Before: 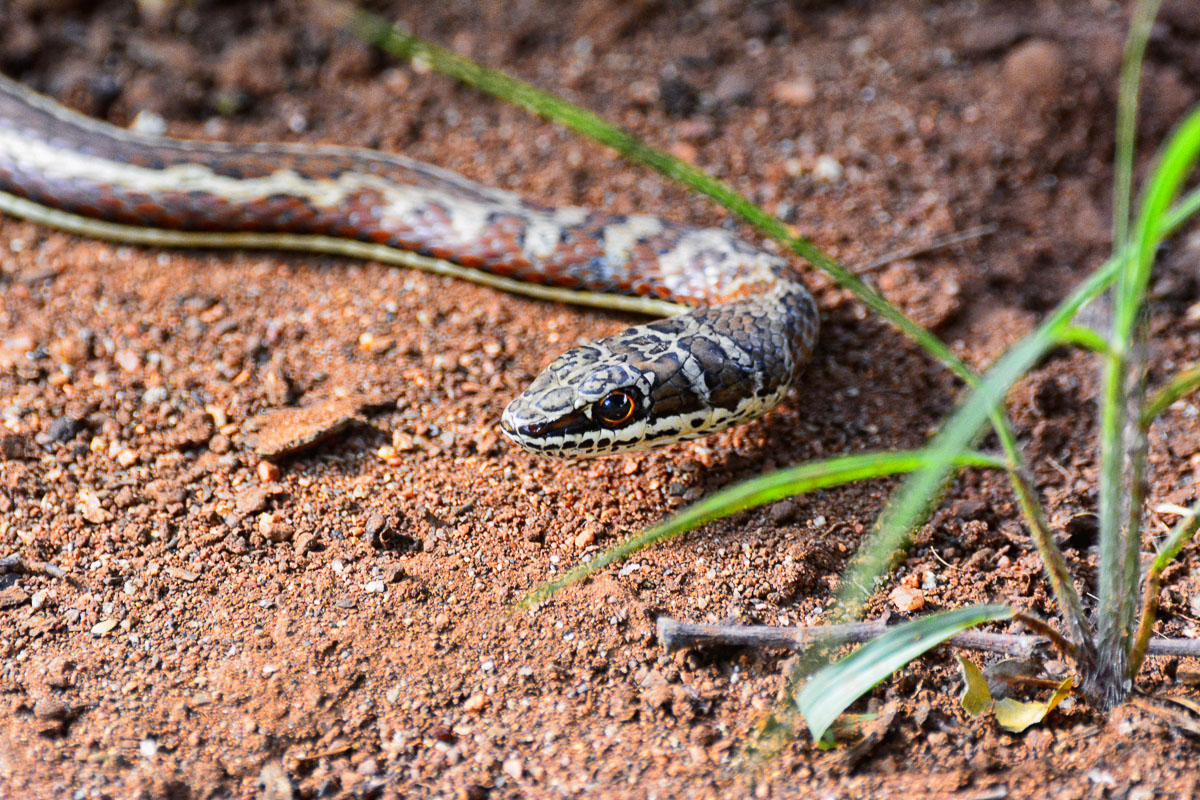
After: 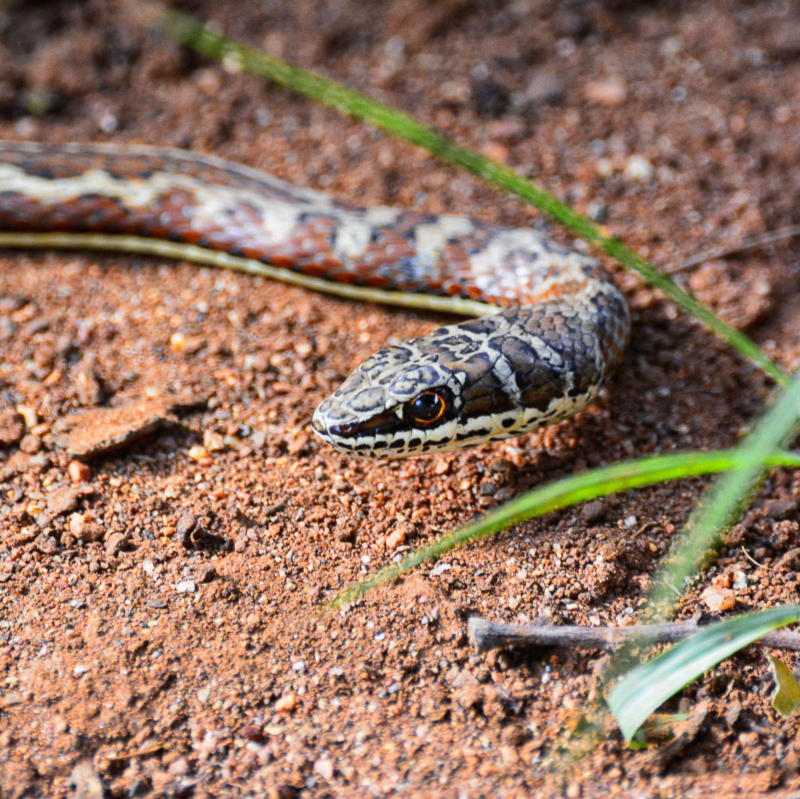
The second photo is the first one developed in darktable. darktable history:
lowpass: radius 0.5, unbound 0
crop and rotate: left 15.754%, right 17.579%
